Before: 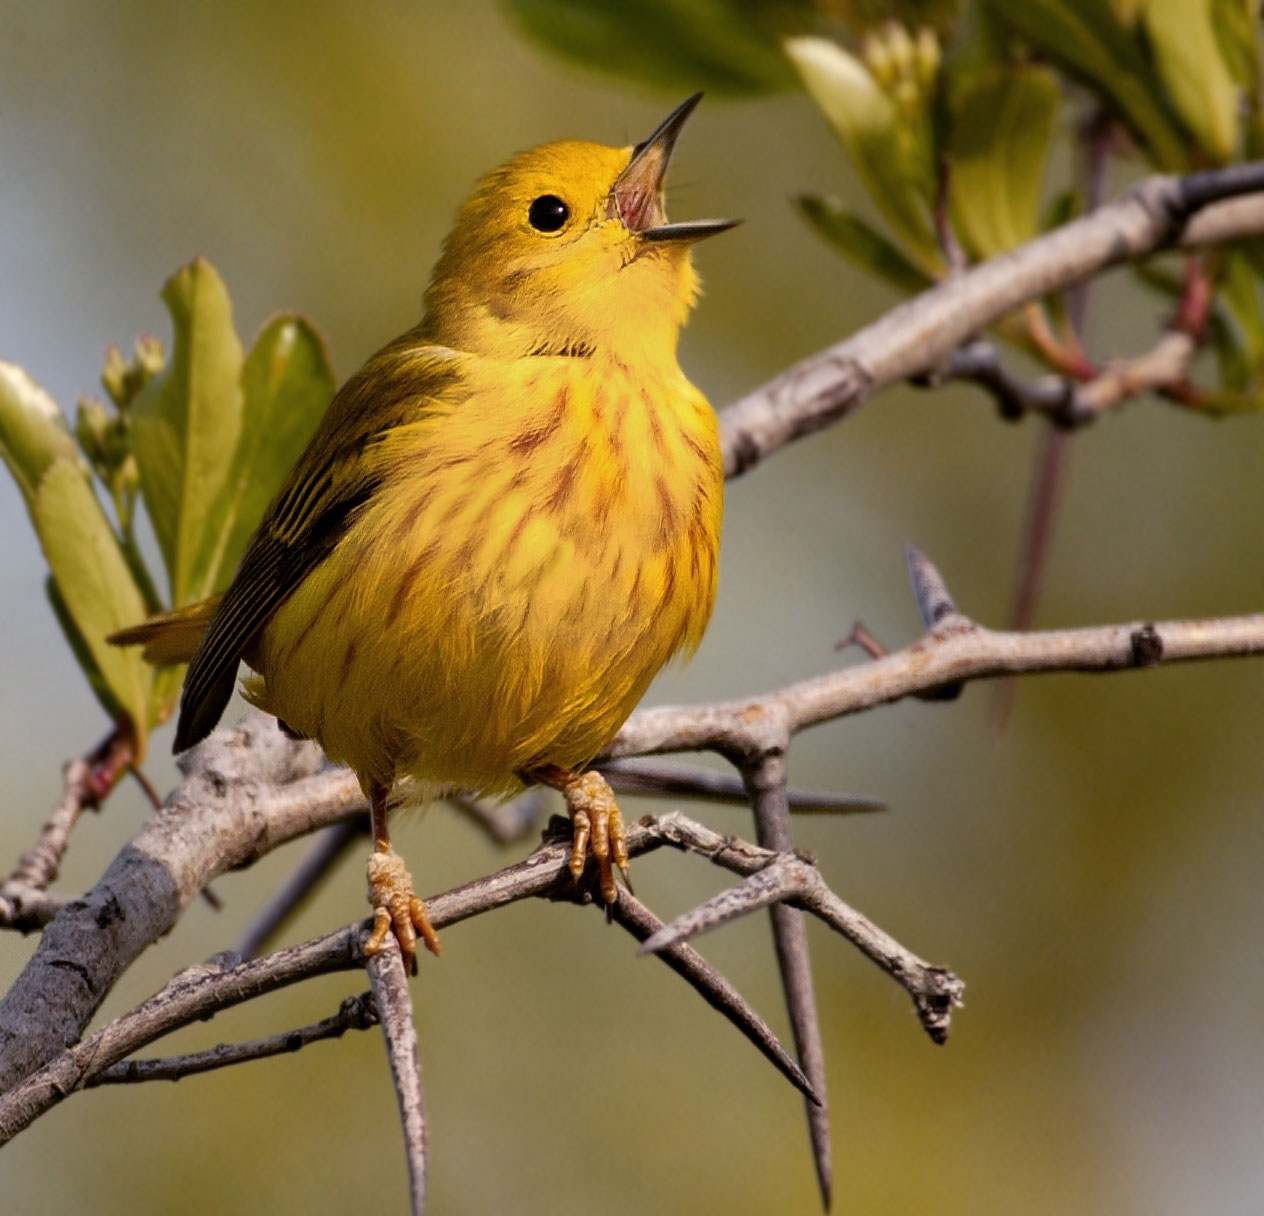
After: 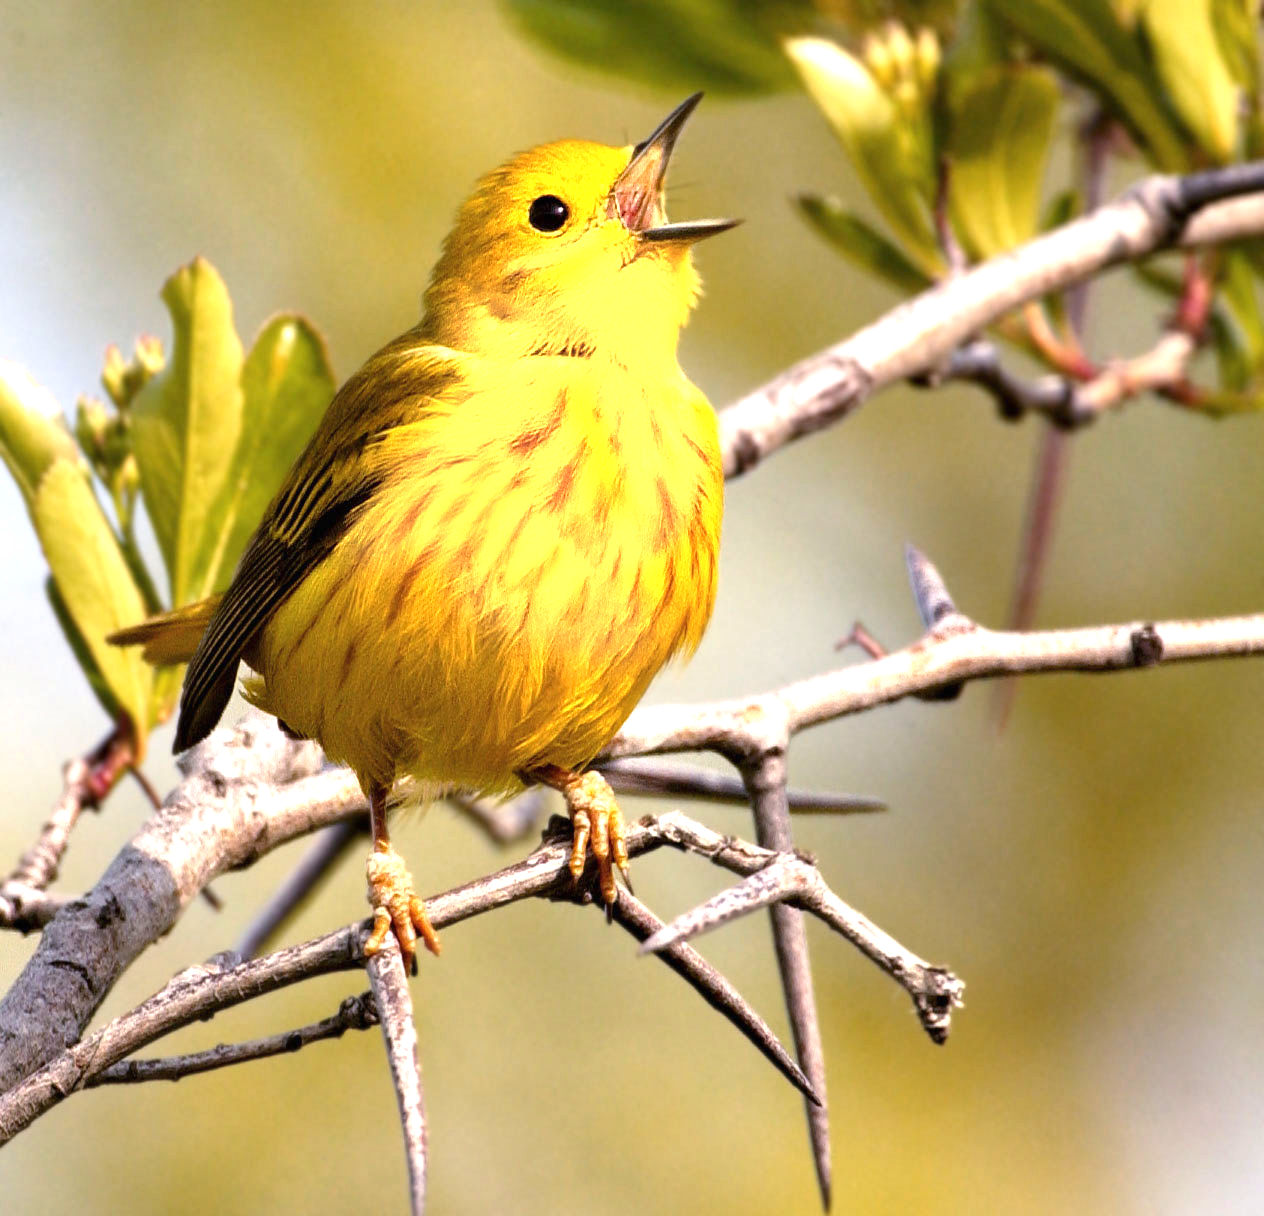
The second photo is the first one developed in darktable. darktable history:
exposure: black level correction 0, exposure 1.366 EV, compensate exposure bias true, compensate highlight preservation false
